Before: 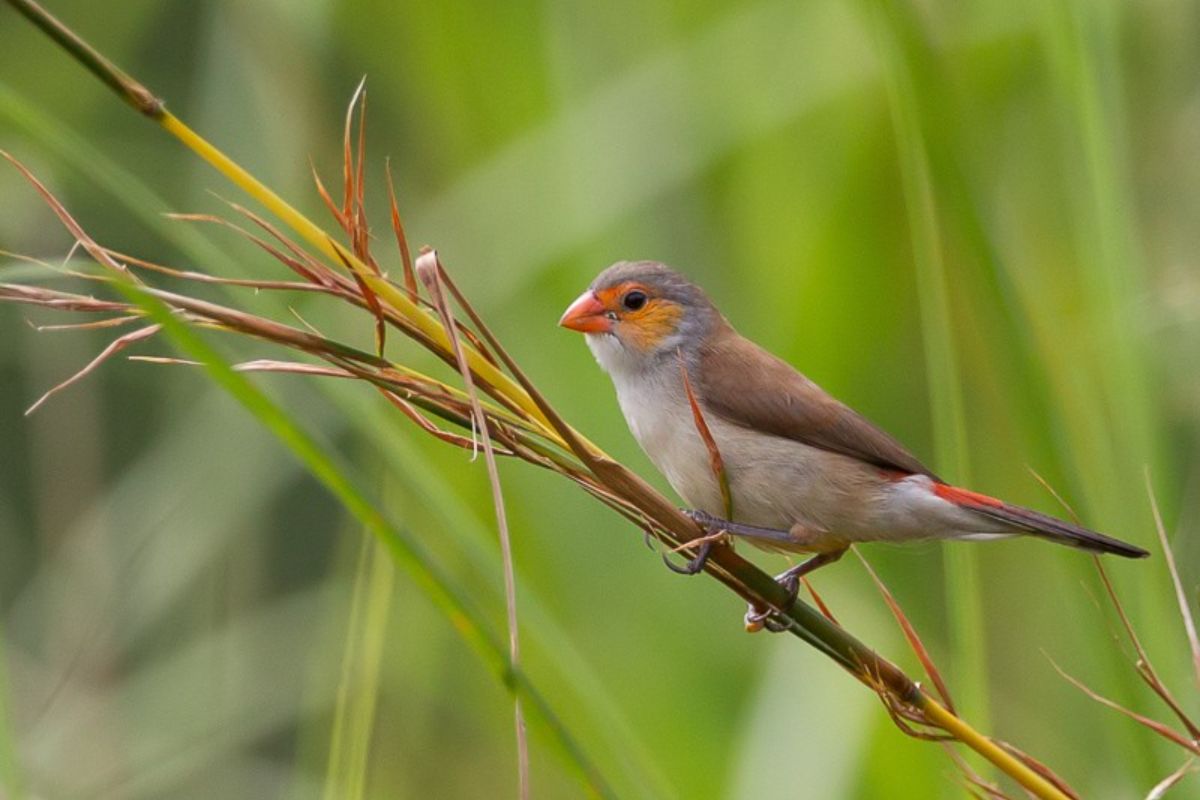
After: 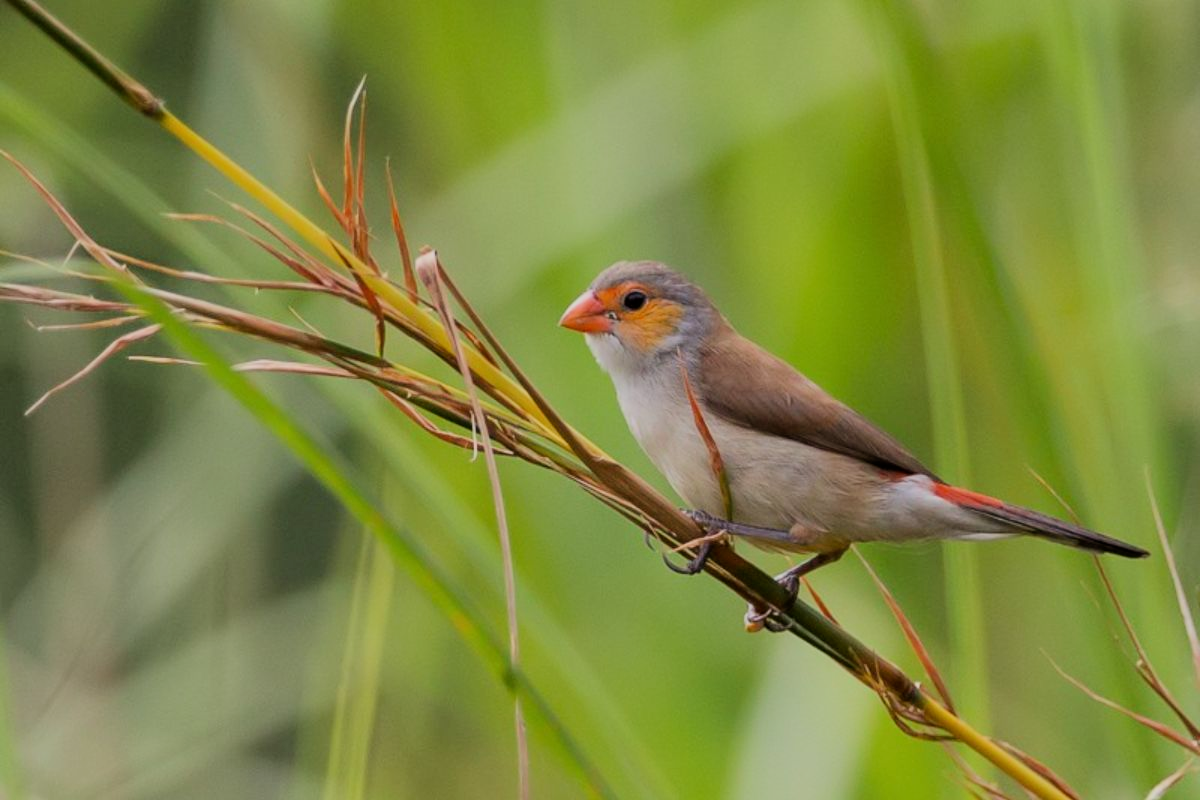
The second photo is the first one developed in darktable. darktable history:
contrast brightness saturation: contrast 0.098, brightness 0.019, saturation 0.025
filmic rgb: black relative exposure -7.1 EV, white relative exposure 5.37 EV, threshold 2.95 EV, hardness 3.03, color science v6 (2022), enable highlight reconstruction true
